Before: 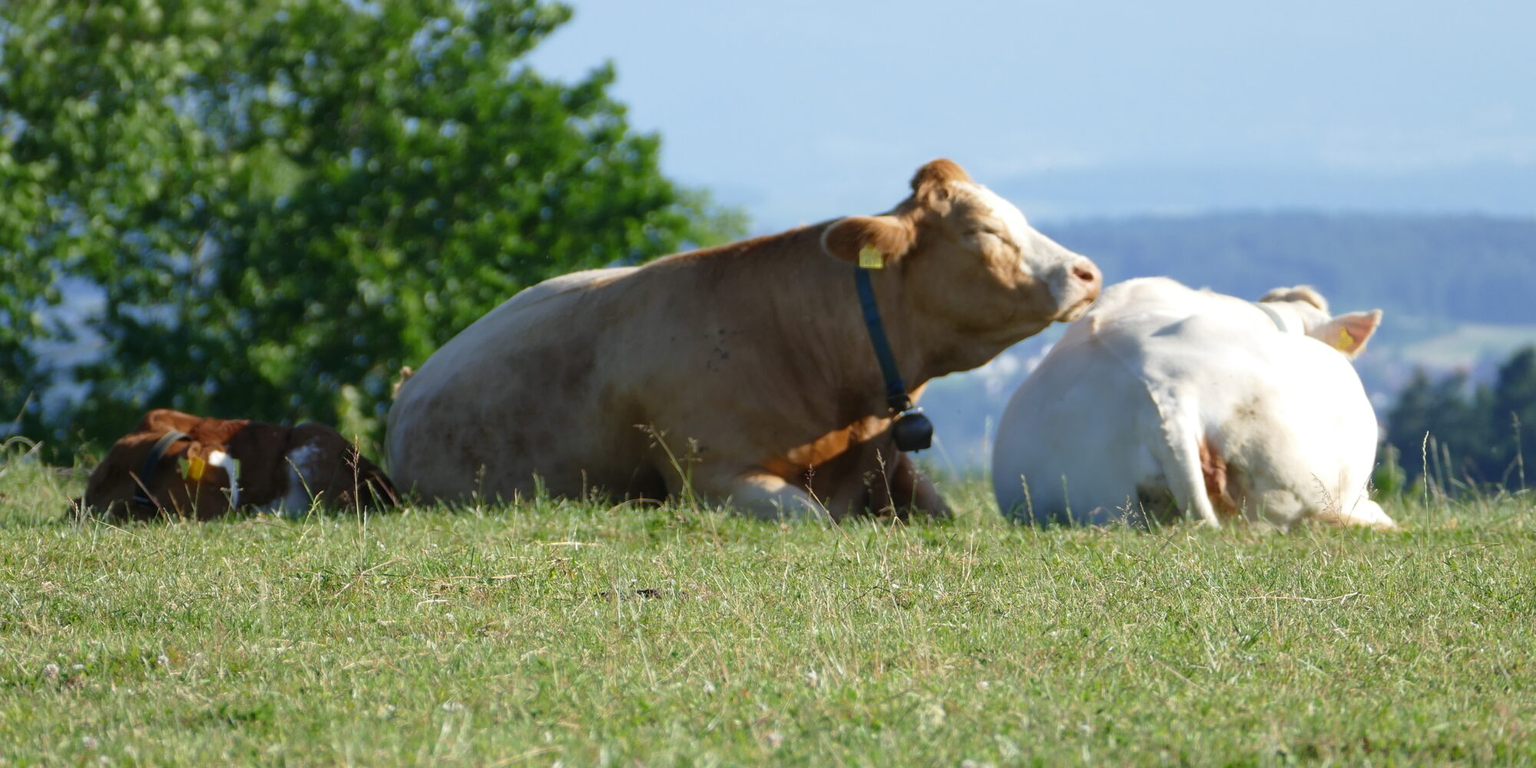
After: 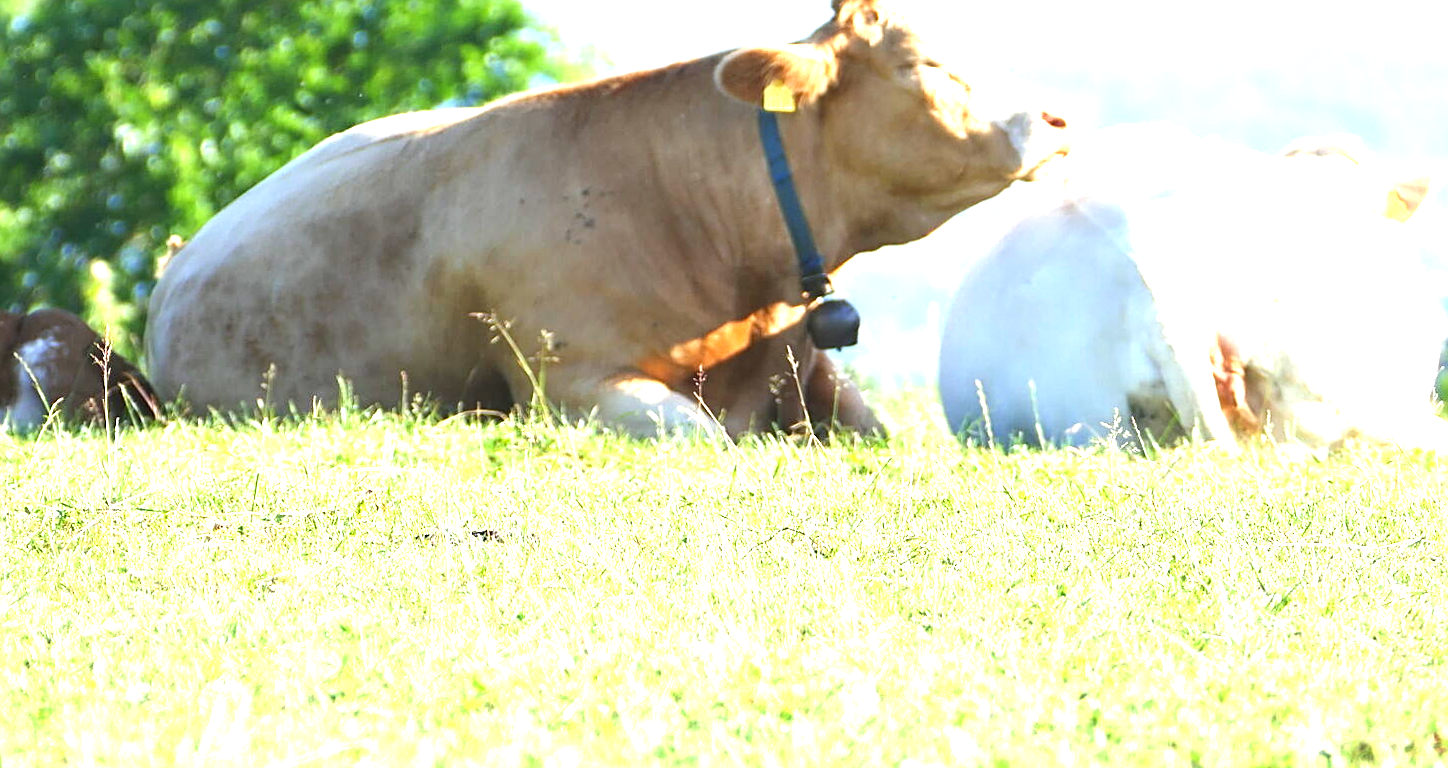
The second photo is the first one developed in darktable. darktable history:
exposure: black level correction 0, exposure 2.327 EV, compensate exposure bias true, compensate highlight preservation false
sharpen: on, module defaults
crop: left 16.871%, top 22.857%, right 9.116%
rotate and perspective: rotation 0.226°, lens shift (vertical) -0.042, crop left 0.023, crop right 0.982, crop top 0.006, crop bottom 0.994
